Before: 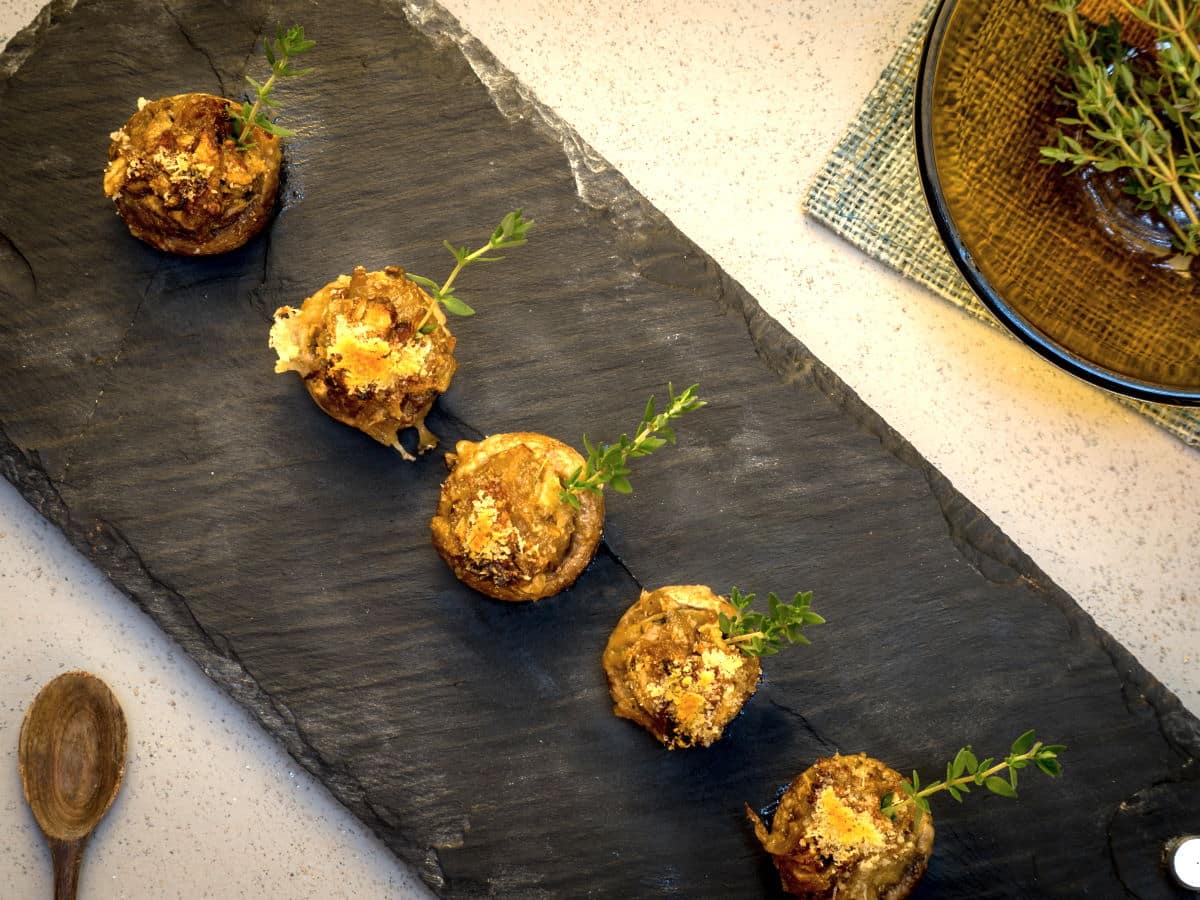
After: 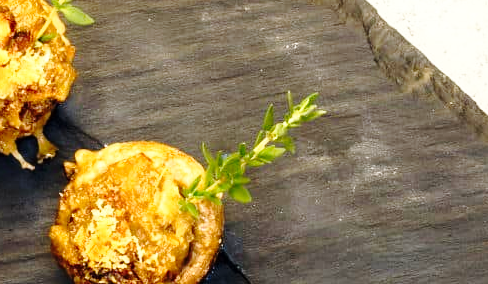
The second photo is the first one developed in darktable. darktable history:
crop: left 31.786%, top 32.398%, right 27.524%, bottom 36.041%
base curve: curves: ch0 [(0, 0) (0.028, 0.03) (0.121, 0.232) (0.46, 0.748) (0.859, 0.968) (1, 1)], preserve colors none
